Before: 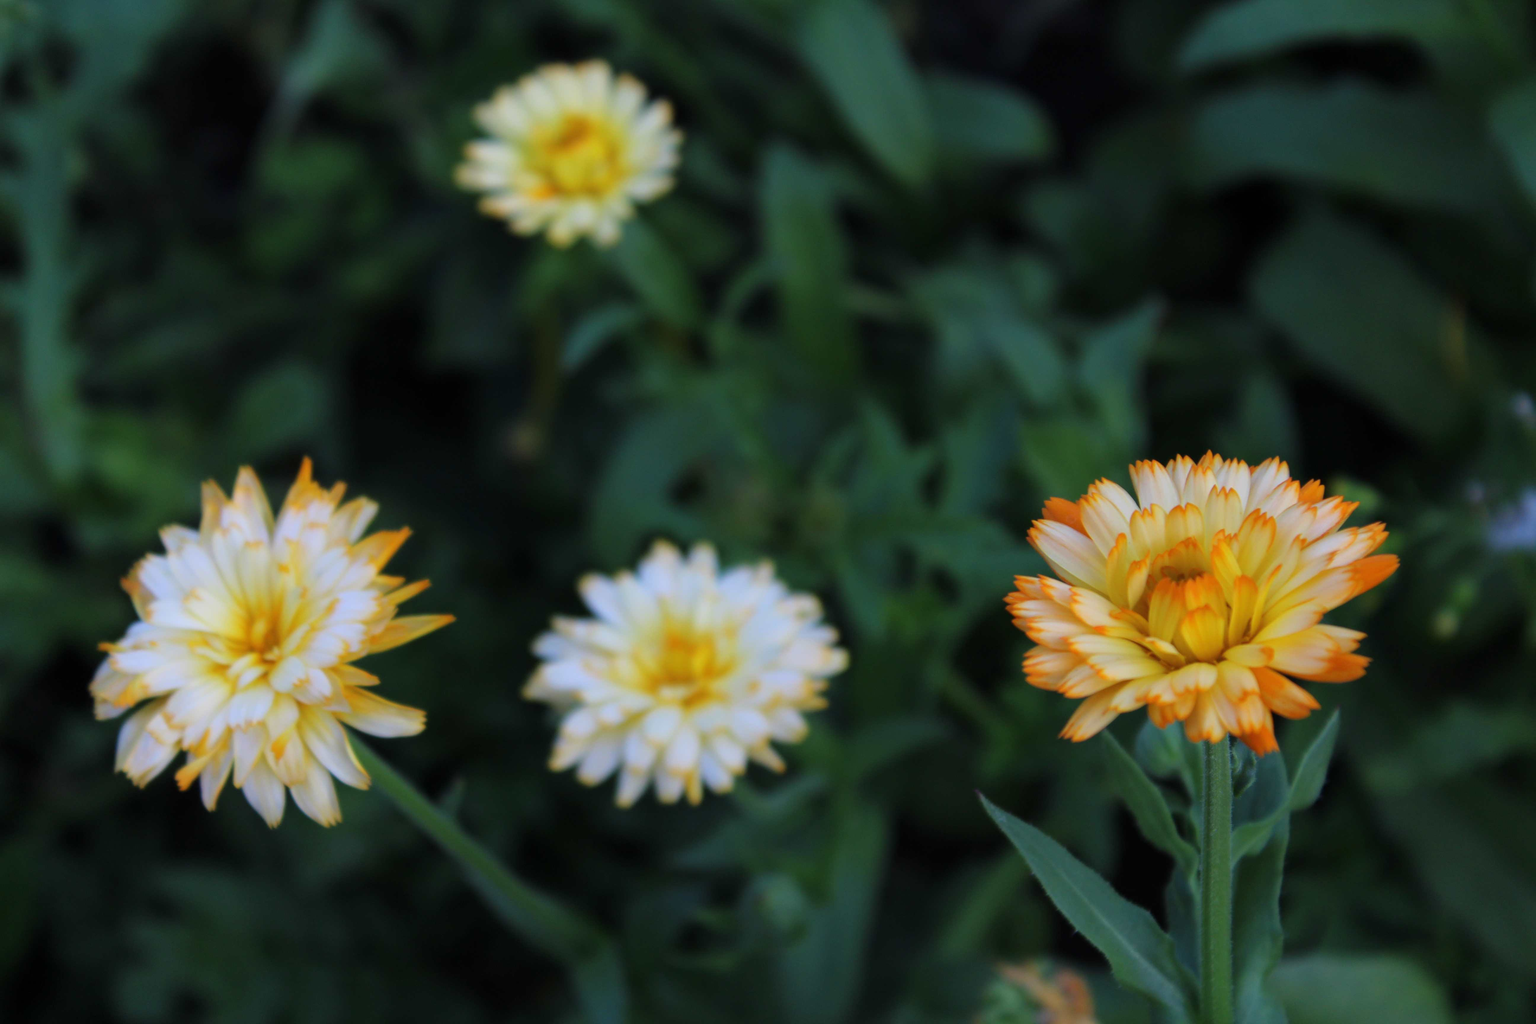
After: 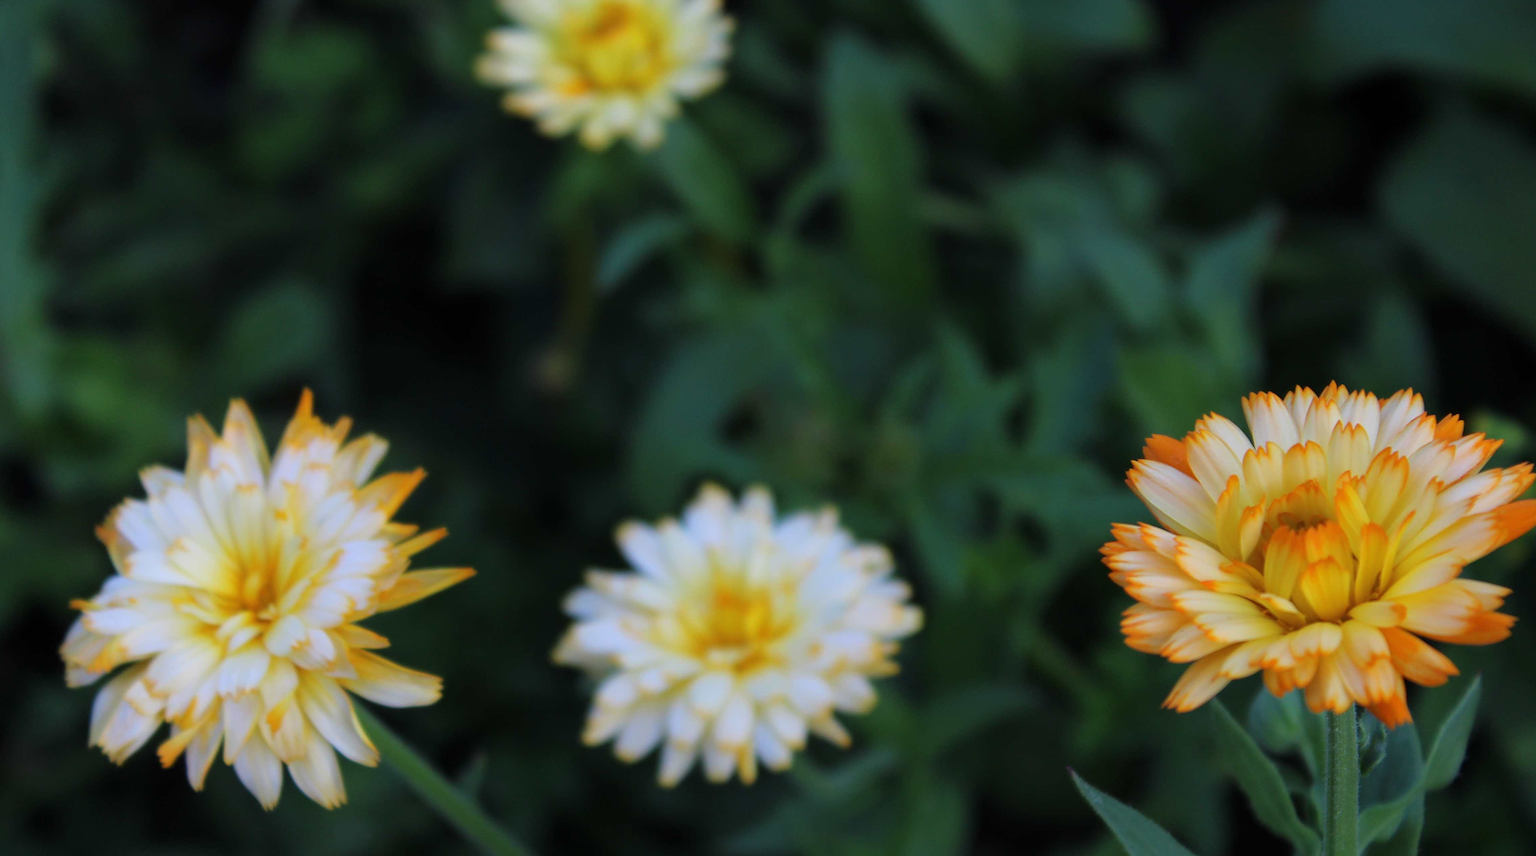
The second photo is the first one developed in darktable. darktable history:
sharpen: on, module defaults
crop and rotate: left 2.425%, top 11.305%, right 9.6%, bottom 15.08%
